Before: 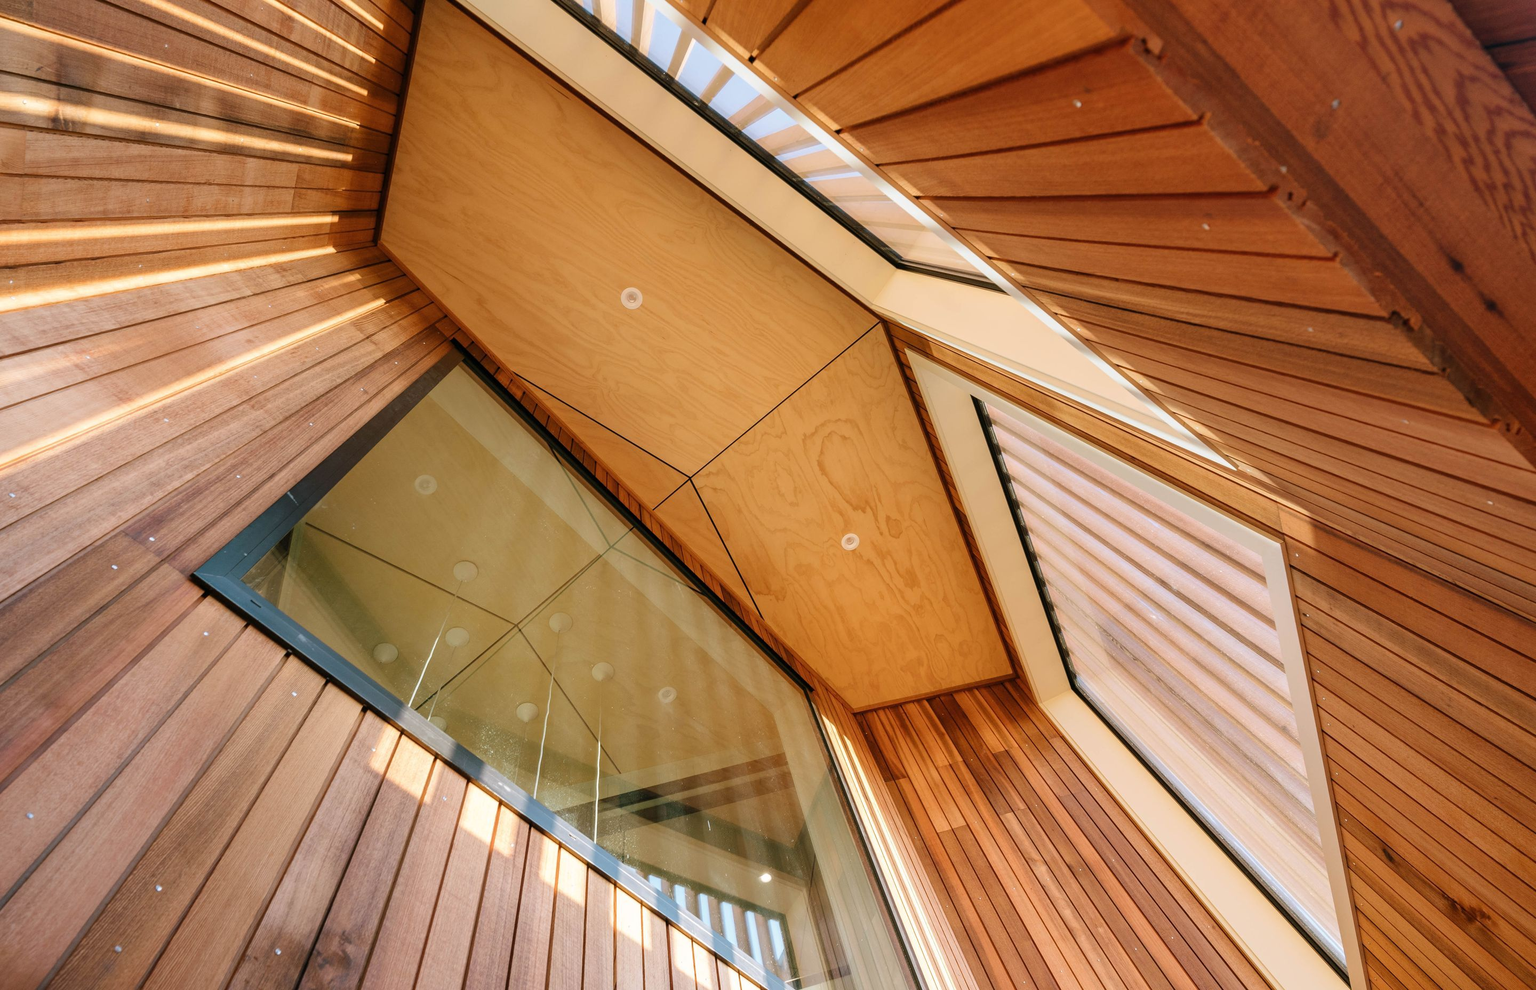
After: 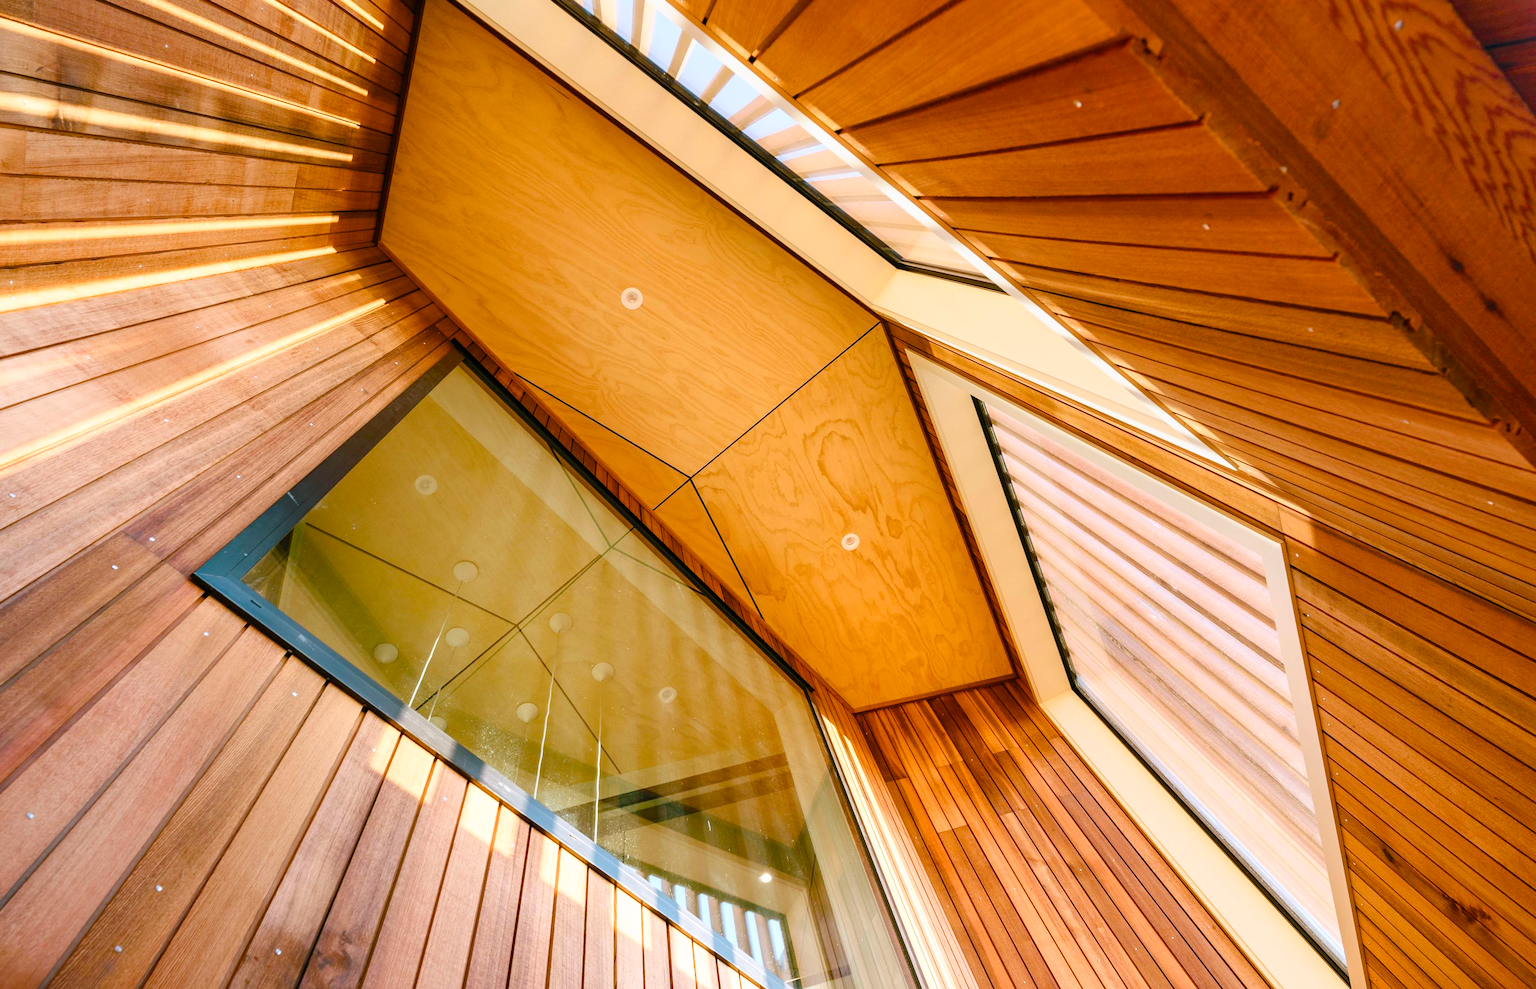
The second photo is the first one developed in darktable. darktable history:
color balance rgb: highlights gain › chroma 0.139%, highlights gain › hue 332.44°, global offset › hue 171.17°, perceptual saturation grading › global saturation 20%, perceptual saturation grading › highlights -25.527%, perceptual saturation grading › shadows 49.99%, global vibrance 14.833%
base curve: curves: ch0 [(0, 0) (0.688, 0.865) (1, 1)]
